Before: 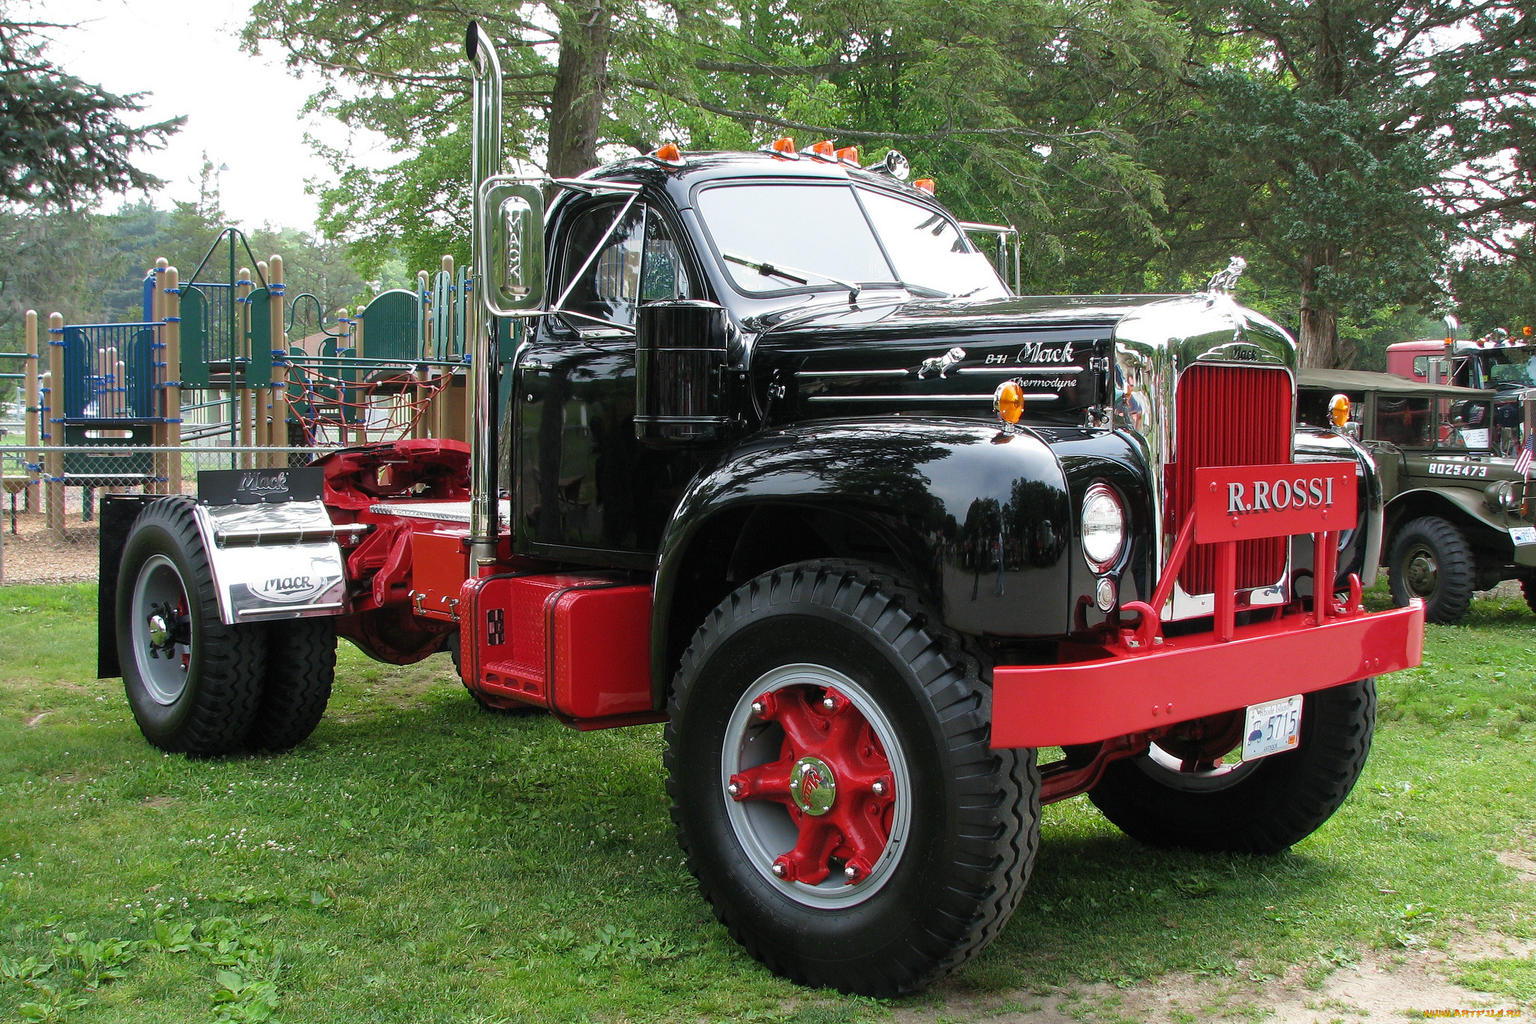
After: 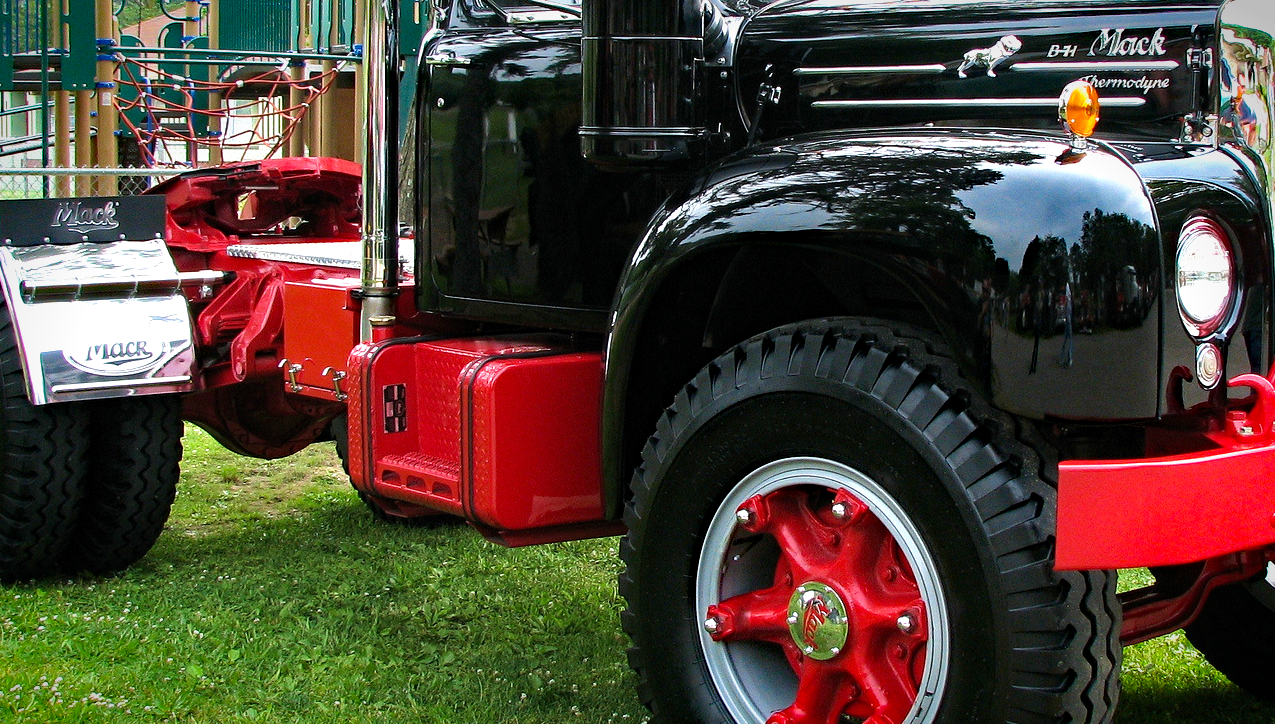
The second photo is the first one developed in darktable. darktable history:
crop: left 13.017%, top 31.351%, right 24.714%, bottom 15.606%
exposure: black level correction 0.001, exposure 0.498 EV, compensate exposure bias true, compensate highlight preservation false
vignetting: fall-off start 87.43%, saturation 0.368, automatic ratio true
haze removal: strength 0.528, distance 0.918, compatibility mode true, adaptive false
velvia: on, module defaults
tone equalizer: -8 EV -0.418 EV, -7 EV -0.381 EV, -6 EV -0.318 EV, -5 EV -0.225 EV, -3 EV 0.206 EV, -2 EV 0.346 EV, -1 EV 0.406 EV, +0 EV 0.413 EV, smoothing diameter 2.01%, edges refinement/feathering 23.67, mask exposure compensation -1.57 EV, filter diffusion 5
